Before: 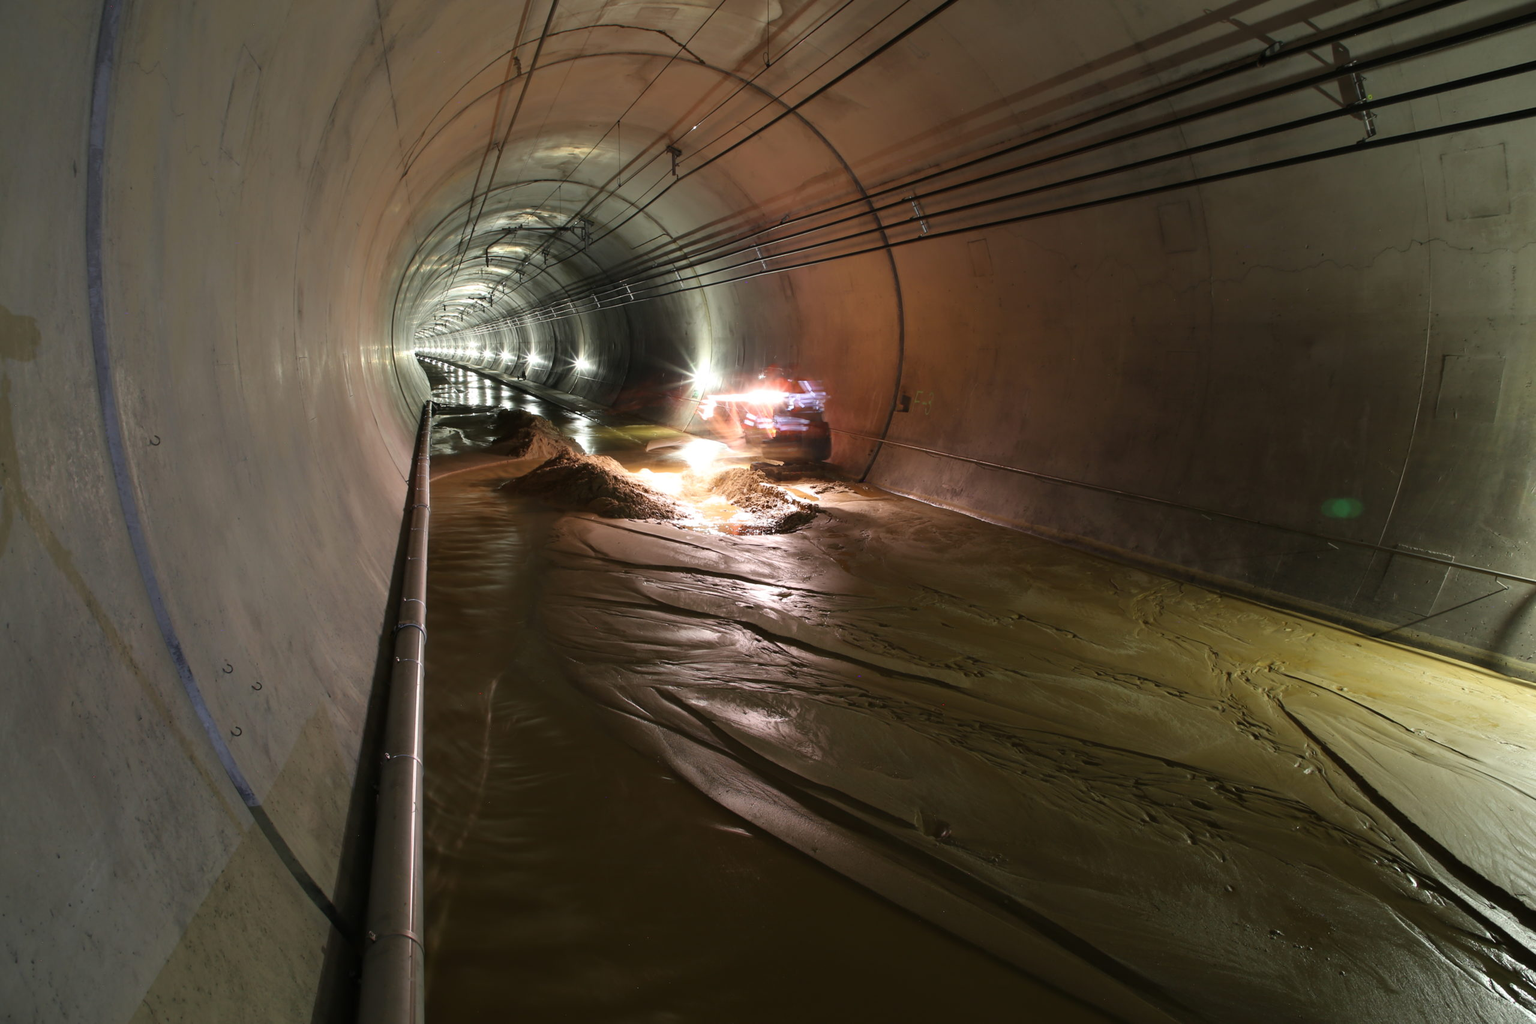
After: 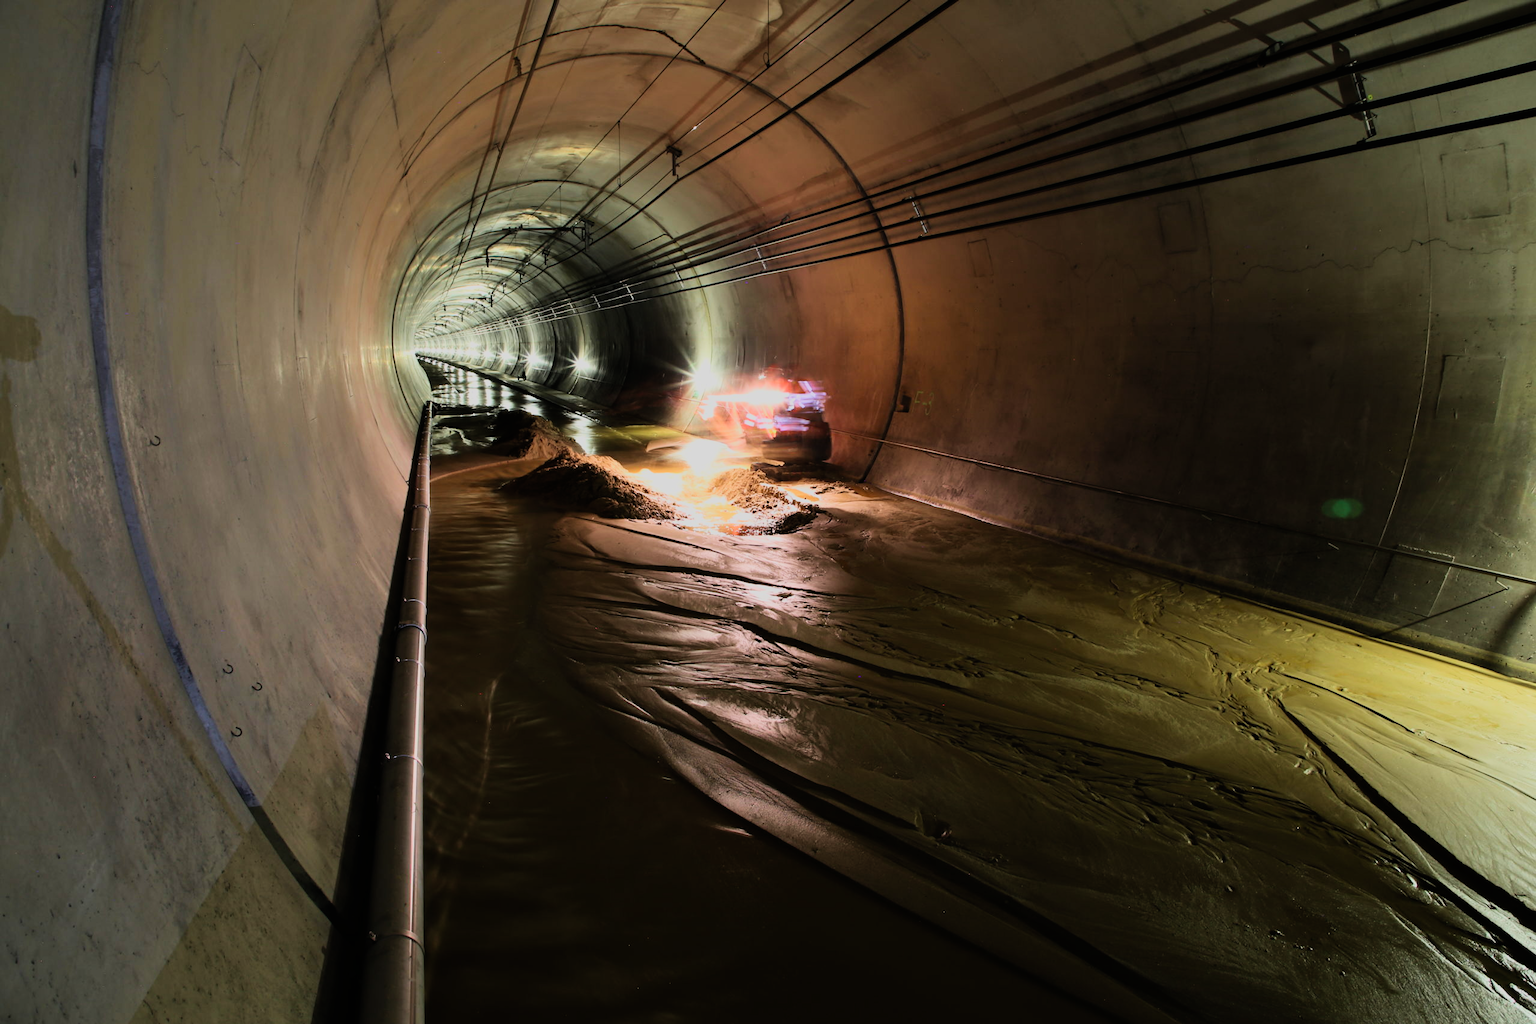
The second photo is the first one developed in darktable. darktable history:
contrast brightness saturation: contrast 0.204, brightness 0.156, saturation 0.227
filmic rgb: black relative exposure -7.65 EV, white relative exposure 4.56 EV, hardness 3.61, contrast 1.239
shadows and highlights: radius 120.09, shadows 21.86, white point adjustment -9.63, highlights -12.4, soften with gaussian
velvia: on, module defaults
